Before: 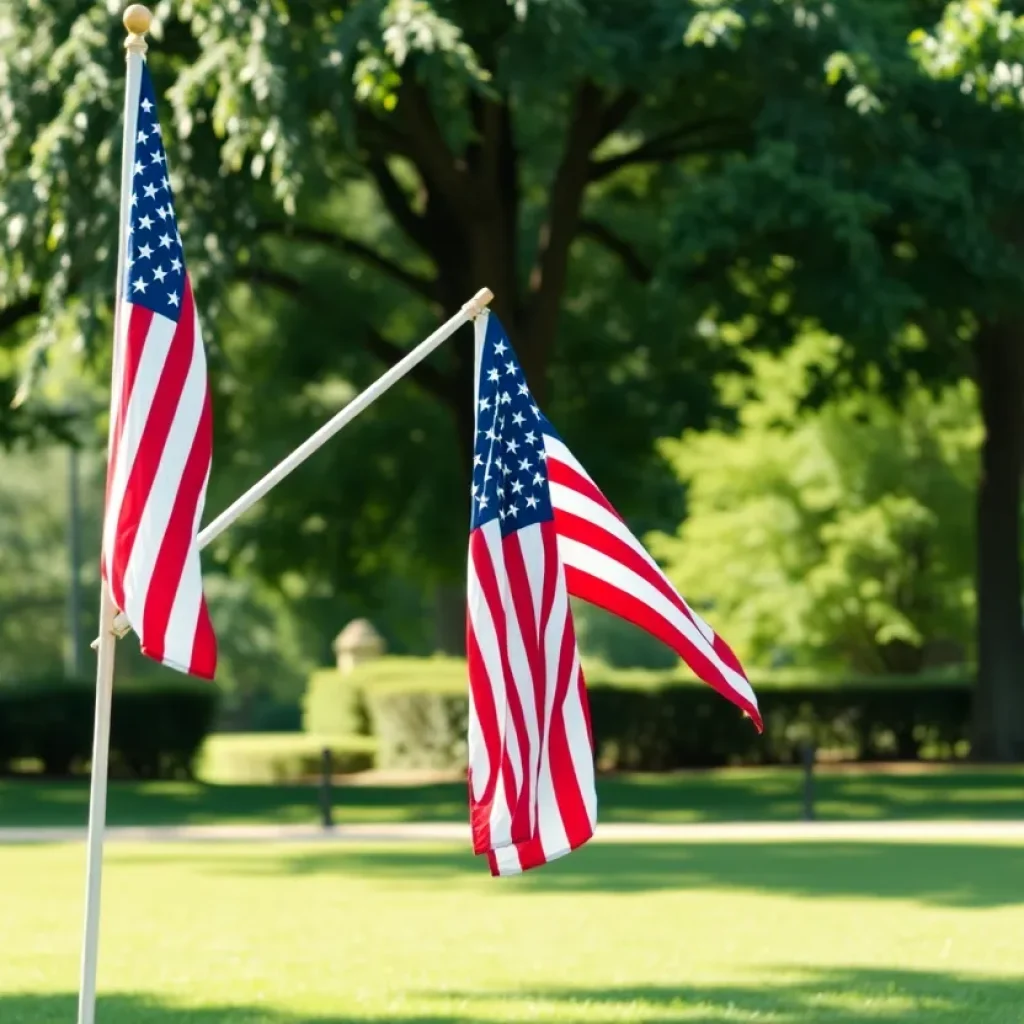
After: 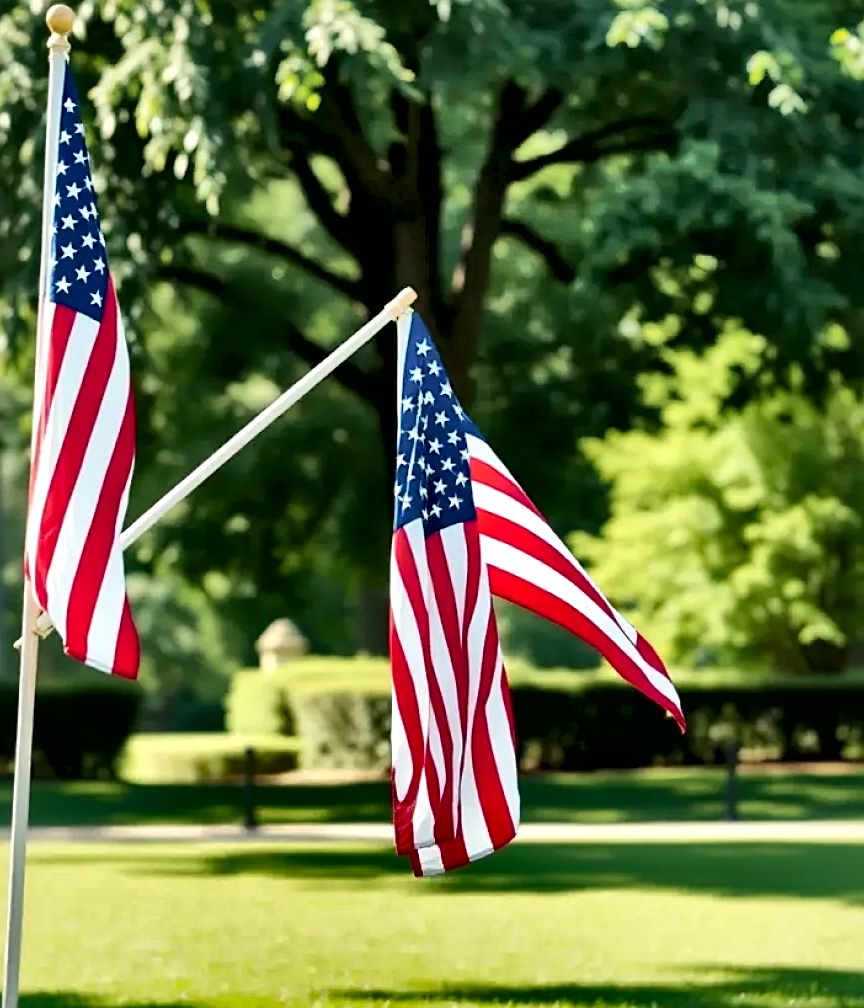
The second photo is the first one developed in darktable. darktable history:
crop: left 7.598%, right 7.873%
exposure: black level correction 0, exposure 0.2 EV, compensate exposure bias true, compensate highlight preservation false
shadows and highlights: shadows 80.73, white point adjustment -9.07, highlights -61.46, soften with gaussian
local contrast: mode bilateral grid, contrast 44, coarseness 69, detail 214%, midtone range 0.2
sharpen: on, module defaults
